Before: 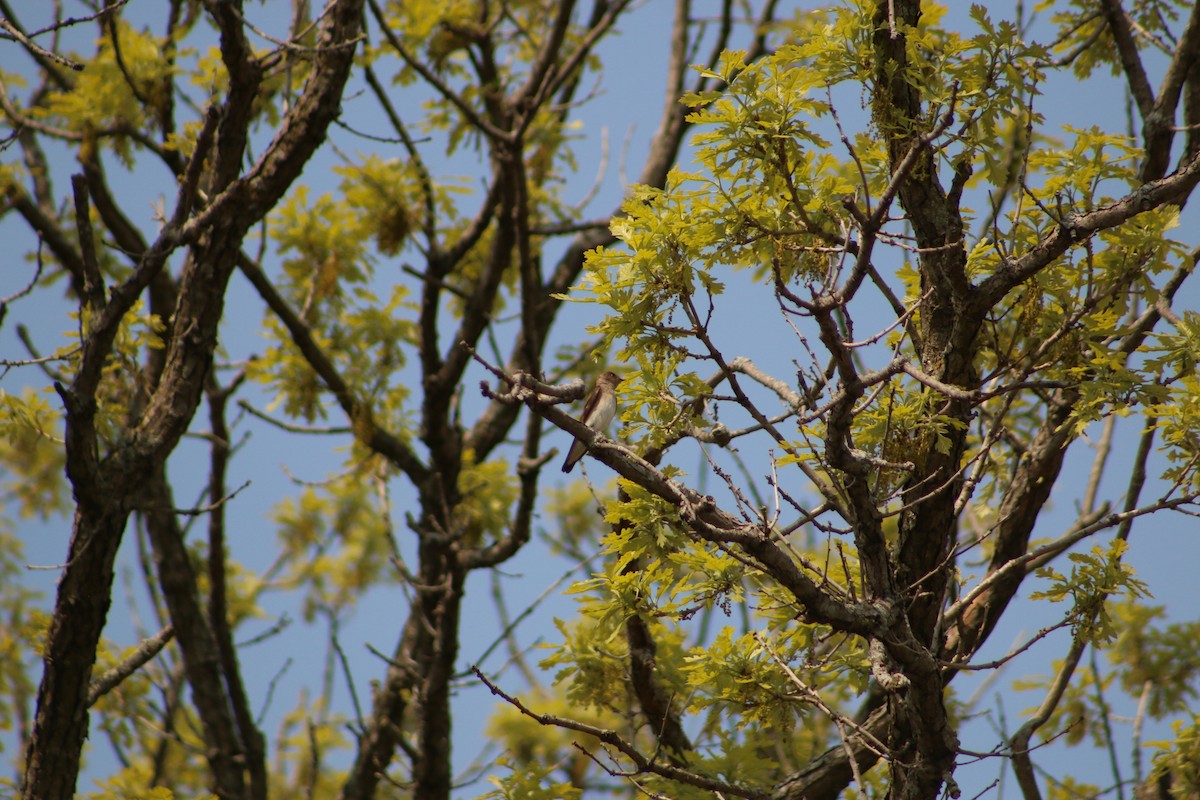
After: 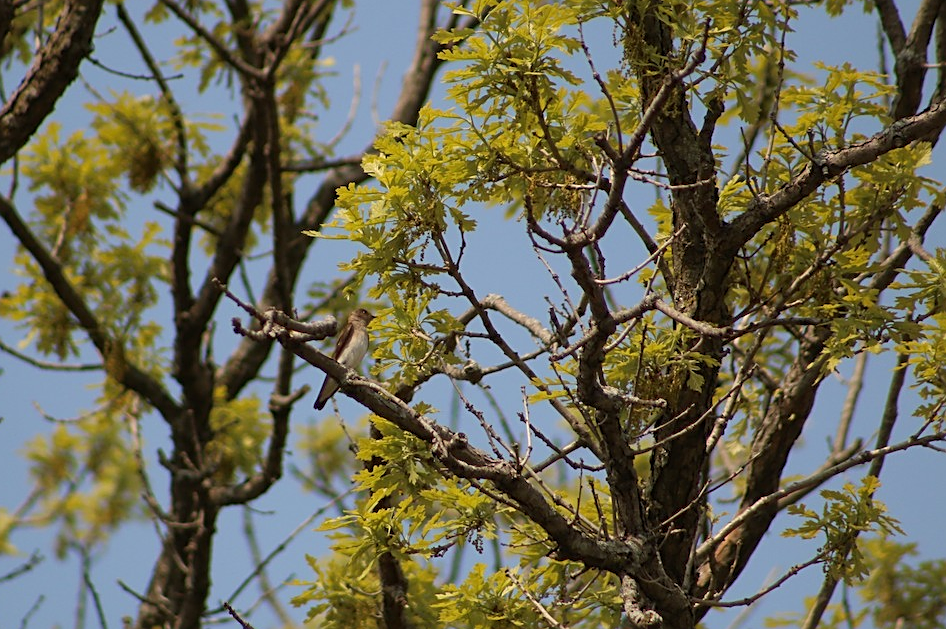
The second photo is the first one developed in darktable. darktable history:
crop and rotate: left 20.74%, top 7.912%, right 0.375%, bottom 13.378%
exposure: compensate highlight preservation false
sharpen: on, module defaults
